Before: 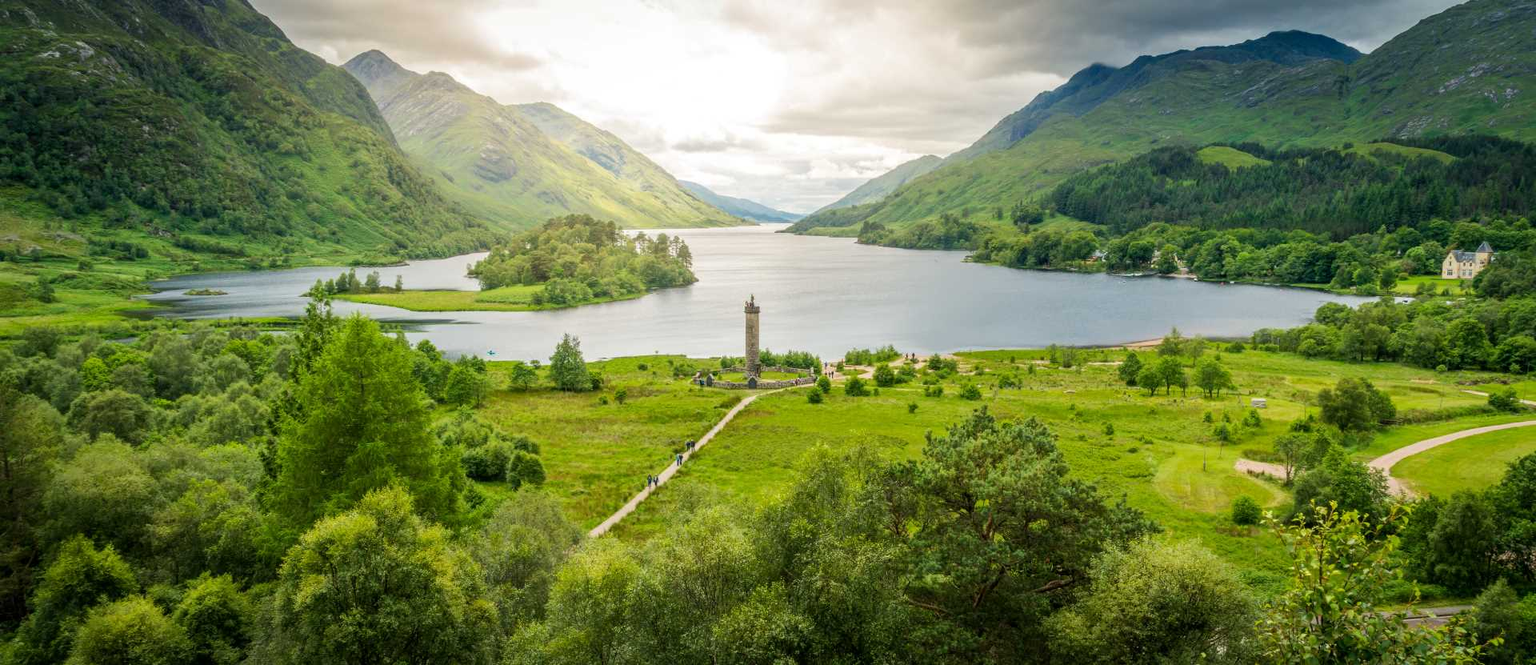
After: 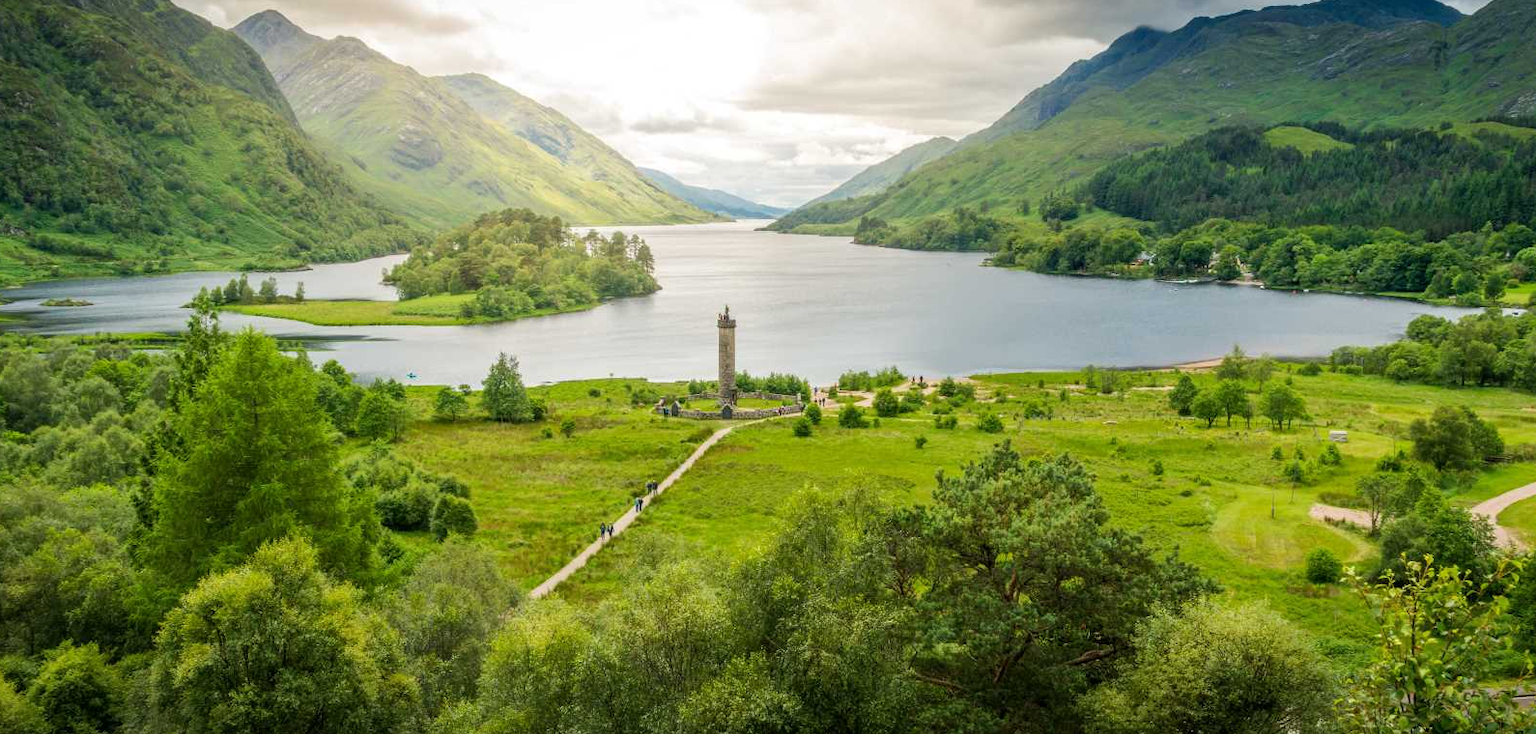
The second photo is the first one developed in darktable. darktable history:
crop: left 9.807%, top 6.259%, right 7.334%, bottom 2.177%
